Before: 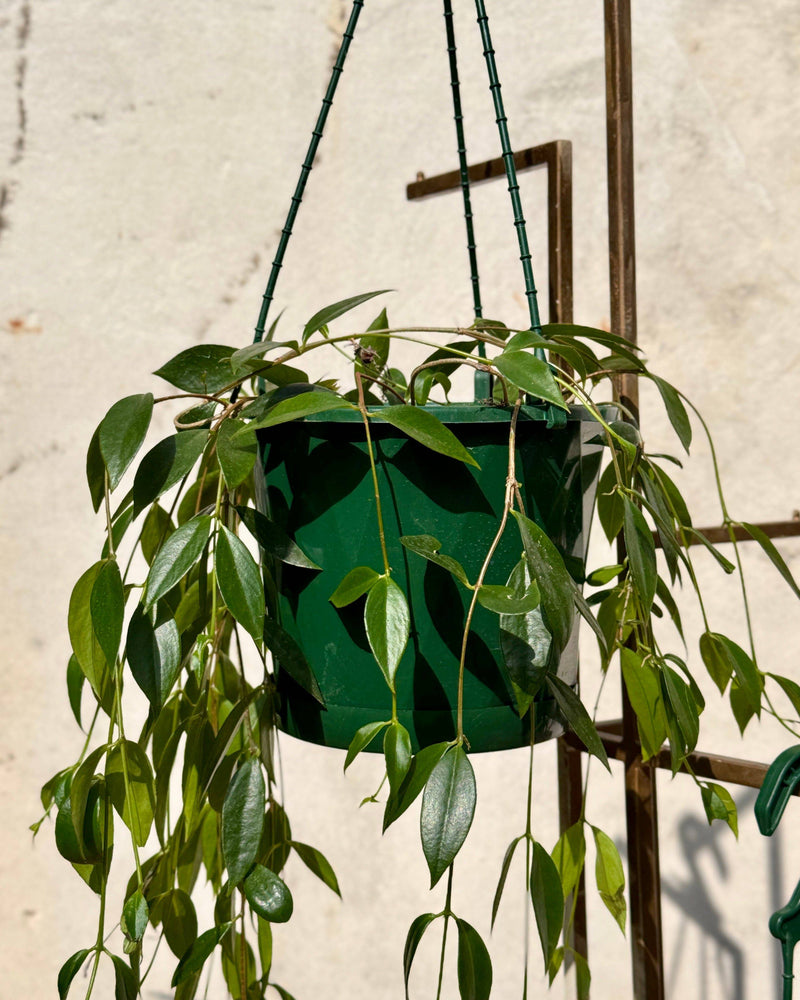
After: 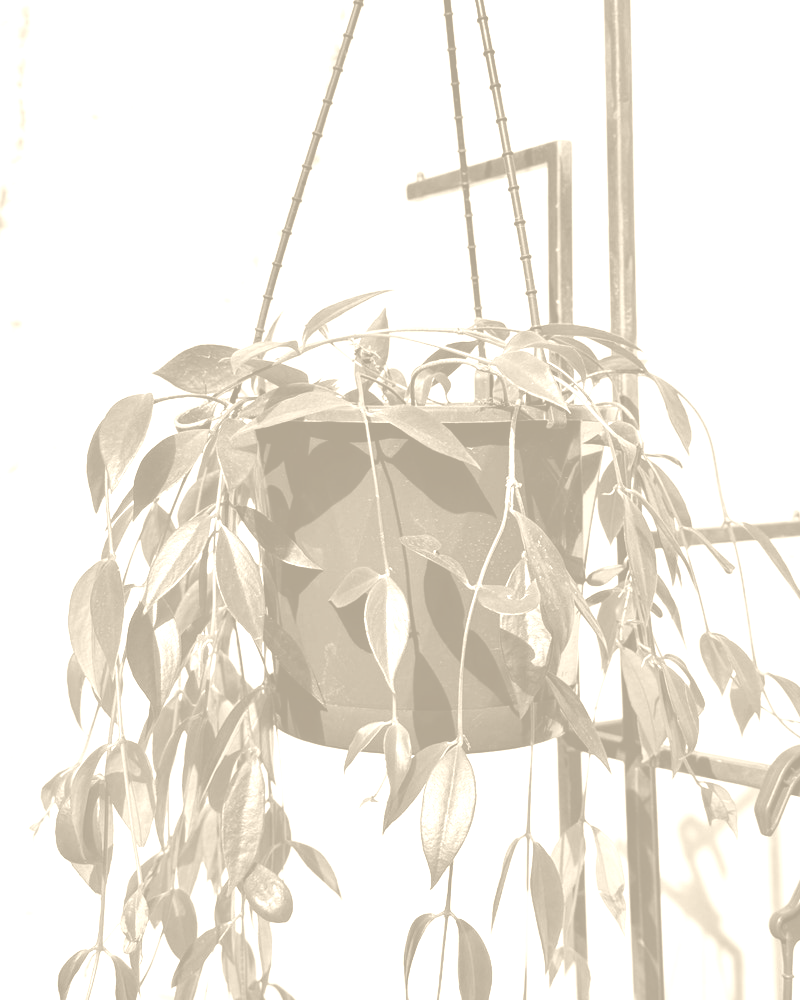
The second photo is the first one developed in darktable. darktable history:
colorize: hue 36°, saturation 71%, lightness 80.79%
color correction: highlights a* 5.62, highlights b* 33.57, shadows a* -25.86, shadows b* 4.02
contrast brightness saturation: contrast 0.16, saturation 0.32
